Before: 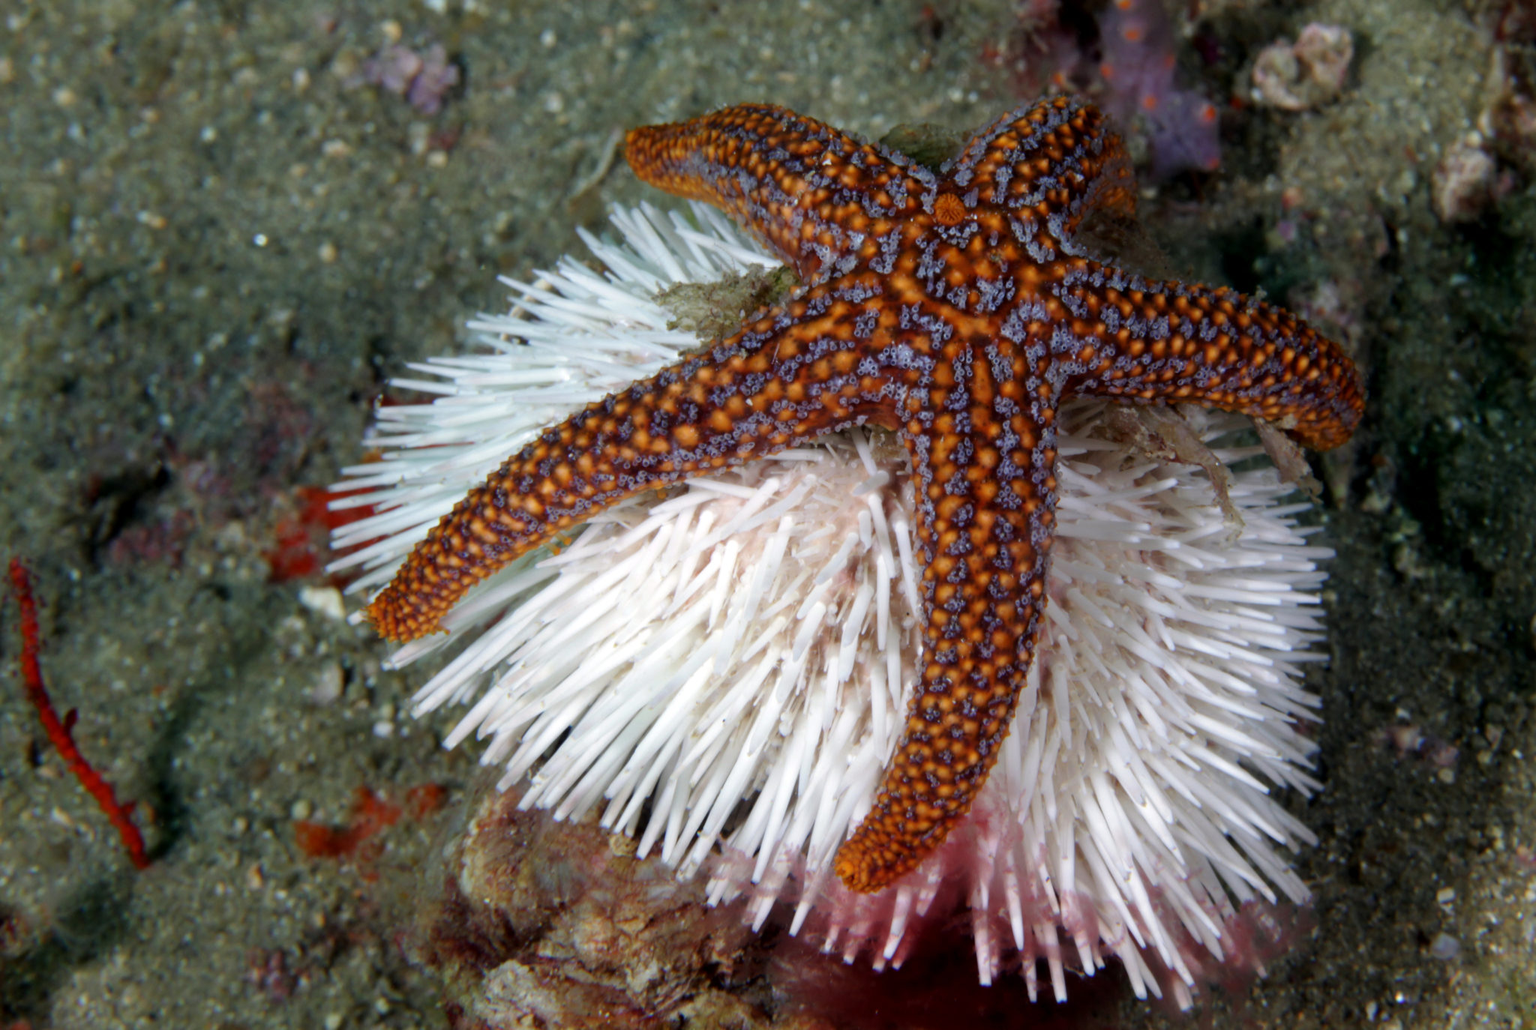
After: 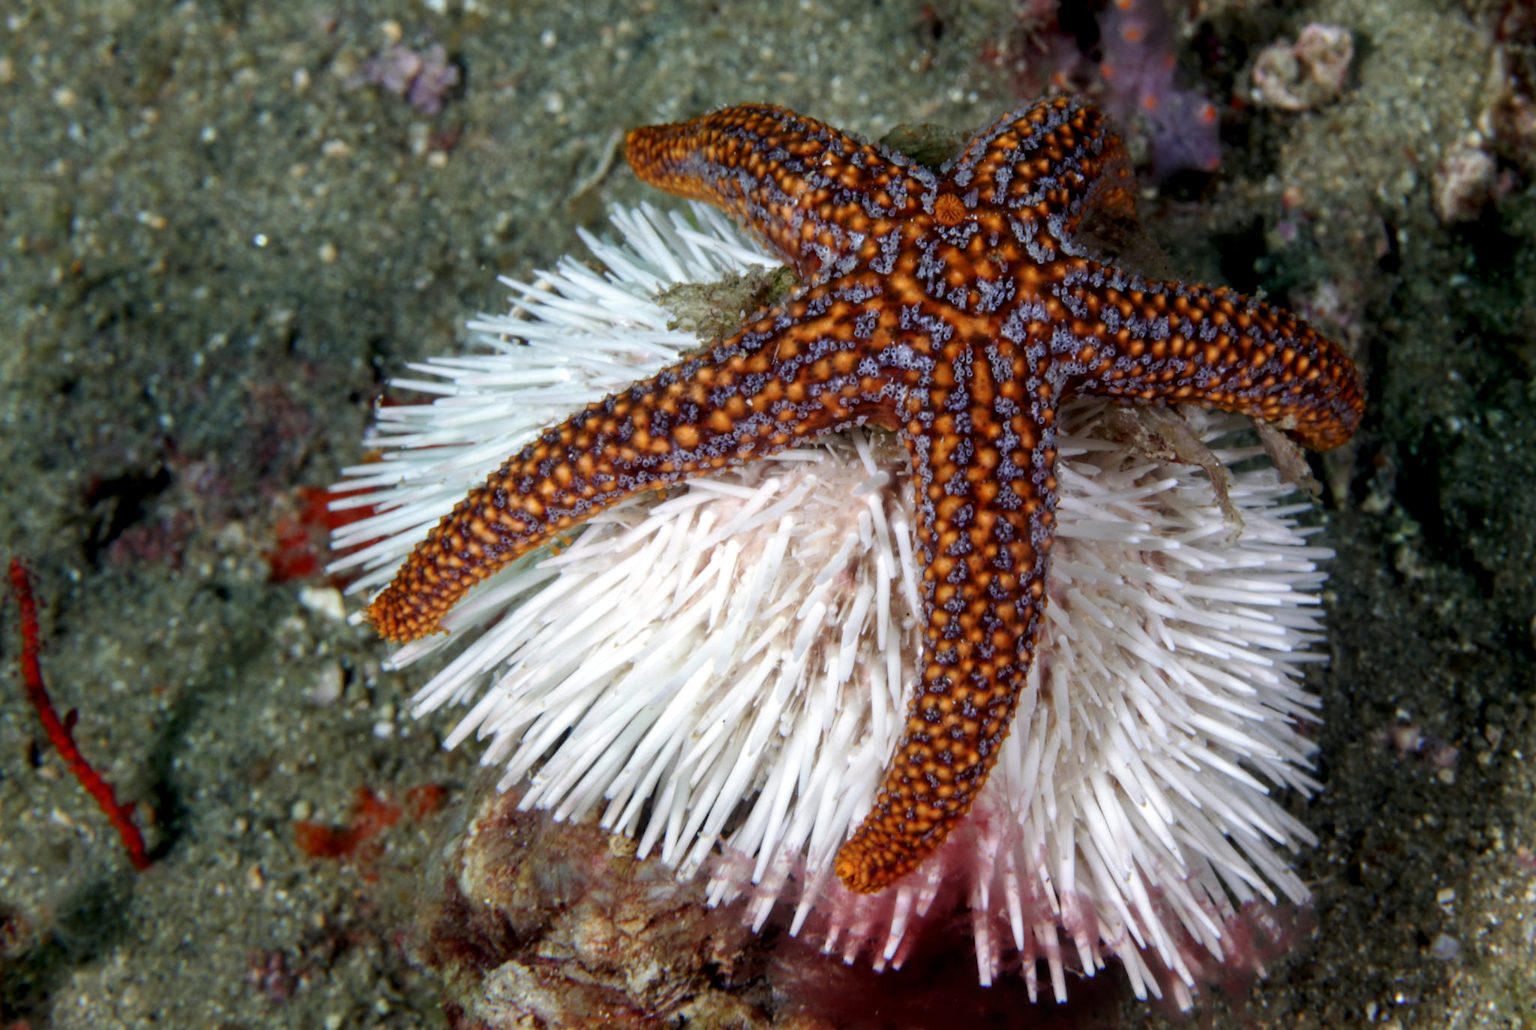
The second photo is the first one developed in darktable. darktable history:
contrast brightness saturation: contrast 0.1, brightness 0.02, saturation 0.02
local contrast: on, module defaults
